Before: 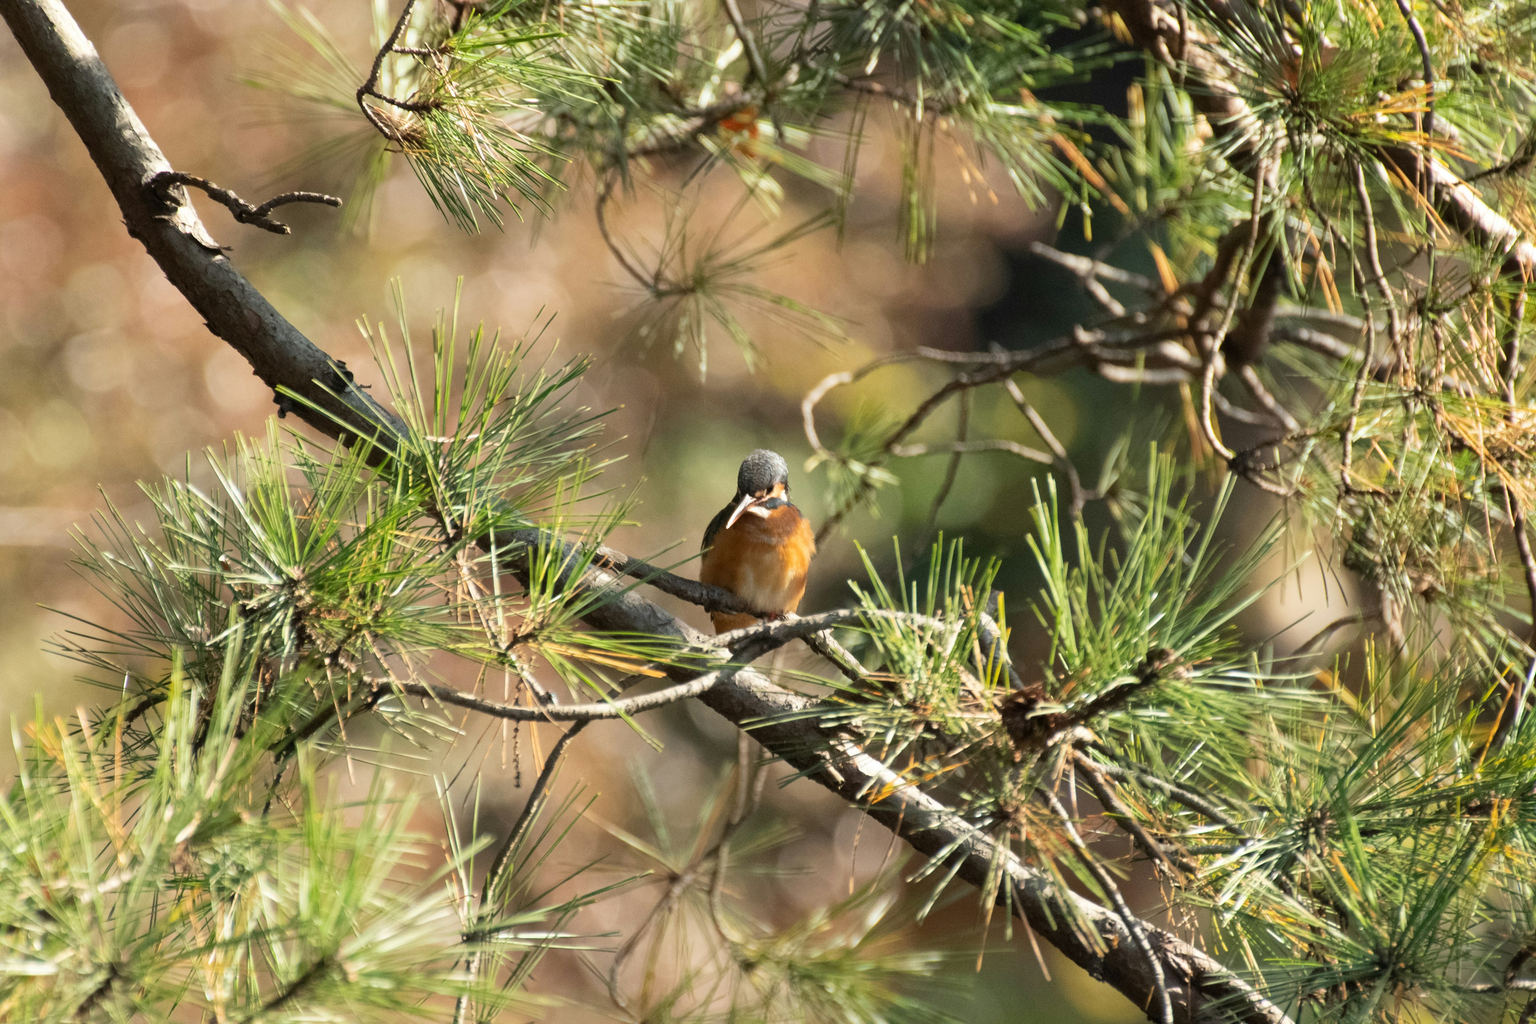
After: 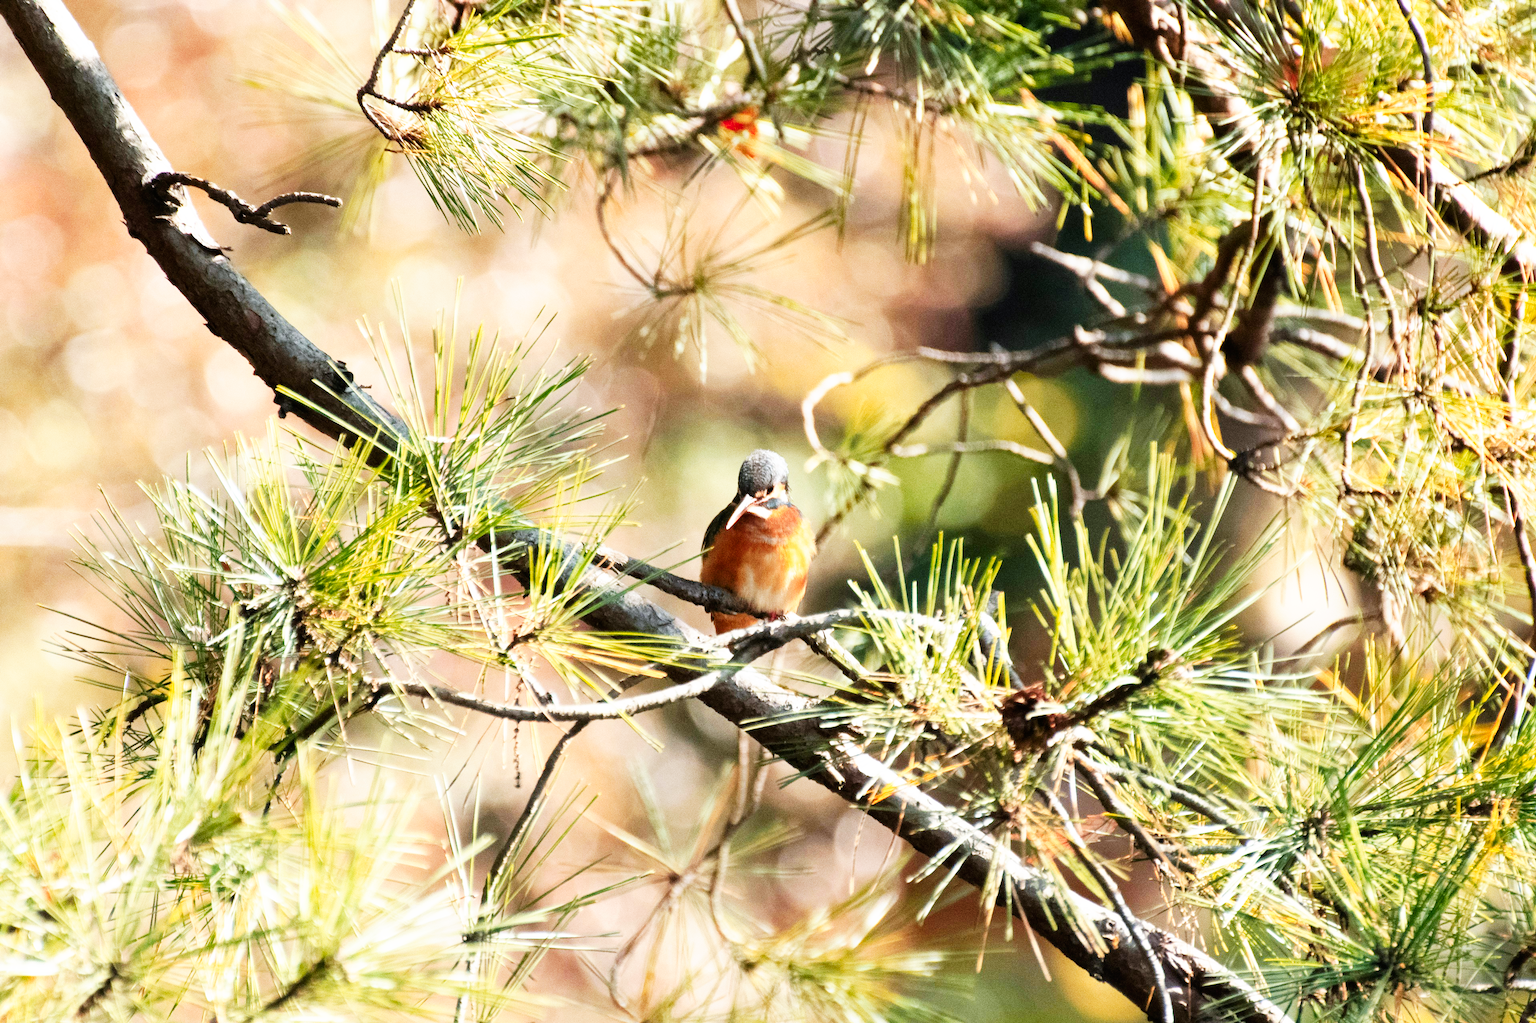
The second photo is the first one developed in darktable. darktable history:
color zones: curves: ch1 [(0.239, 0.552) (0.75, 0.5)]; ch2 [(0.25, 0.462) (0.749, 0.457)]
crop: bottom 0.067%
base curve: curves: ch0 [(0, 0) (0.007, 0.004) (0.027, 0.03) (0.046, 0.07) (0.207, 0.54) (0.442, 0.872) (0.673, 0.972) (1, 1)], preserve colors none
exposure: black level correction 0.001, exposure 0.017 EV, compensate highlight preservation false
color calibration: illuminant as shot in camera, x 0.358, y 0.373, temperature 4628.91 K
